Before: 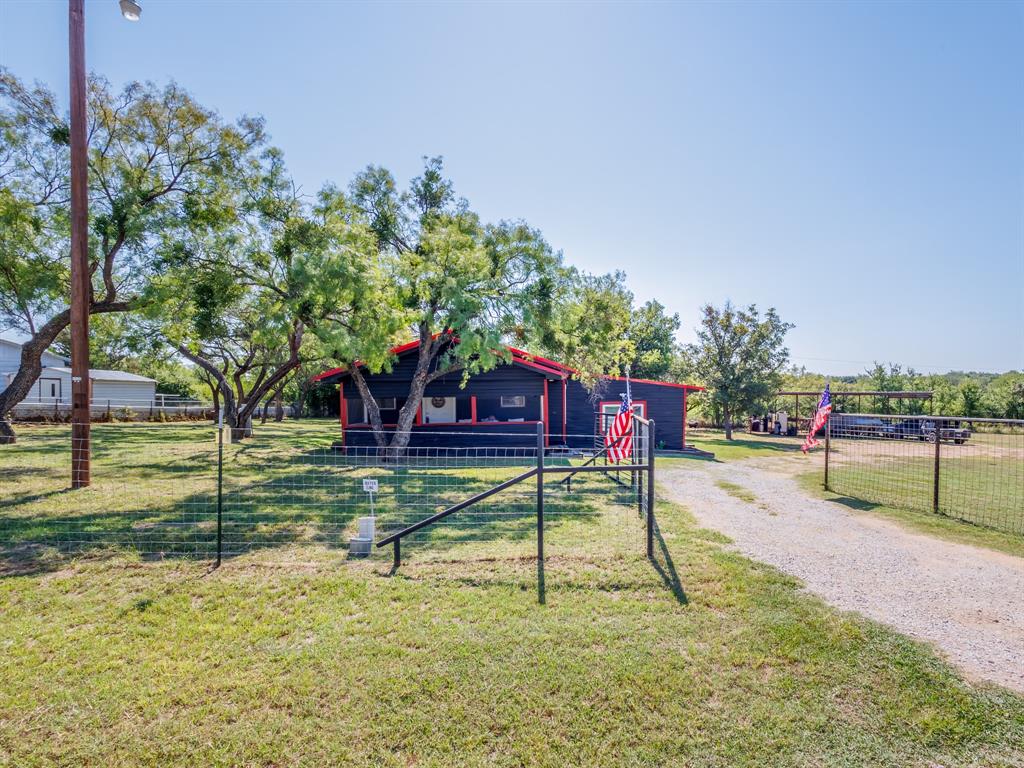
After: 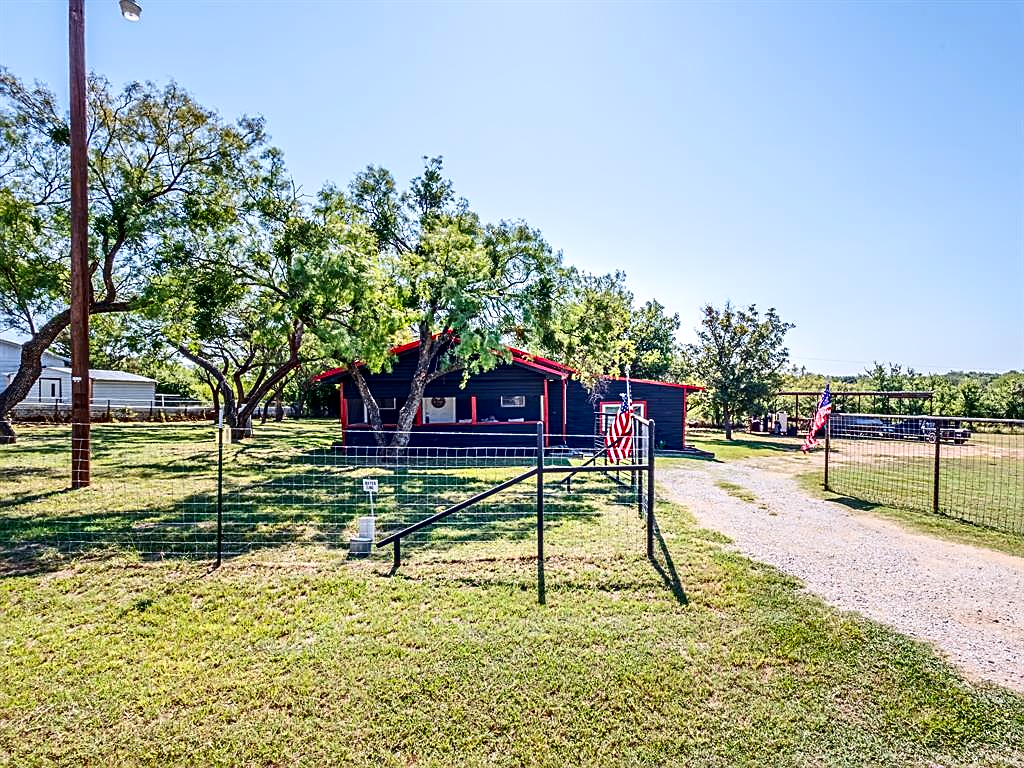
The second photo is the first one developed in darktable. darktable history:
exposure: black level correction 0, exposure 0.199 EV, compensate highlight preservation false
sharpen: on, module defaults
contrast equalizer: octaves 7, y [[0.502, 0.505, 0.512, 0.529, 0.564, 0.588], [0.5 ×6], [0.502, 0.505, 0.512, 0.529, 0.564, 0.588], [0, 0.001, 0.001, 0.004, 0.008, 0.011], [0, 0.001, 0.001, 0.004, 0.008, 0.011]]
contrast brightness saturation: contrast 0.2, brightness -0.108, saturation 0.101
